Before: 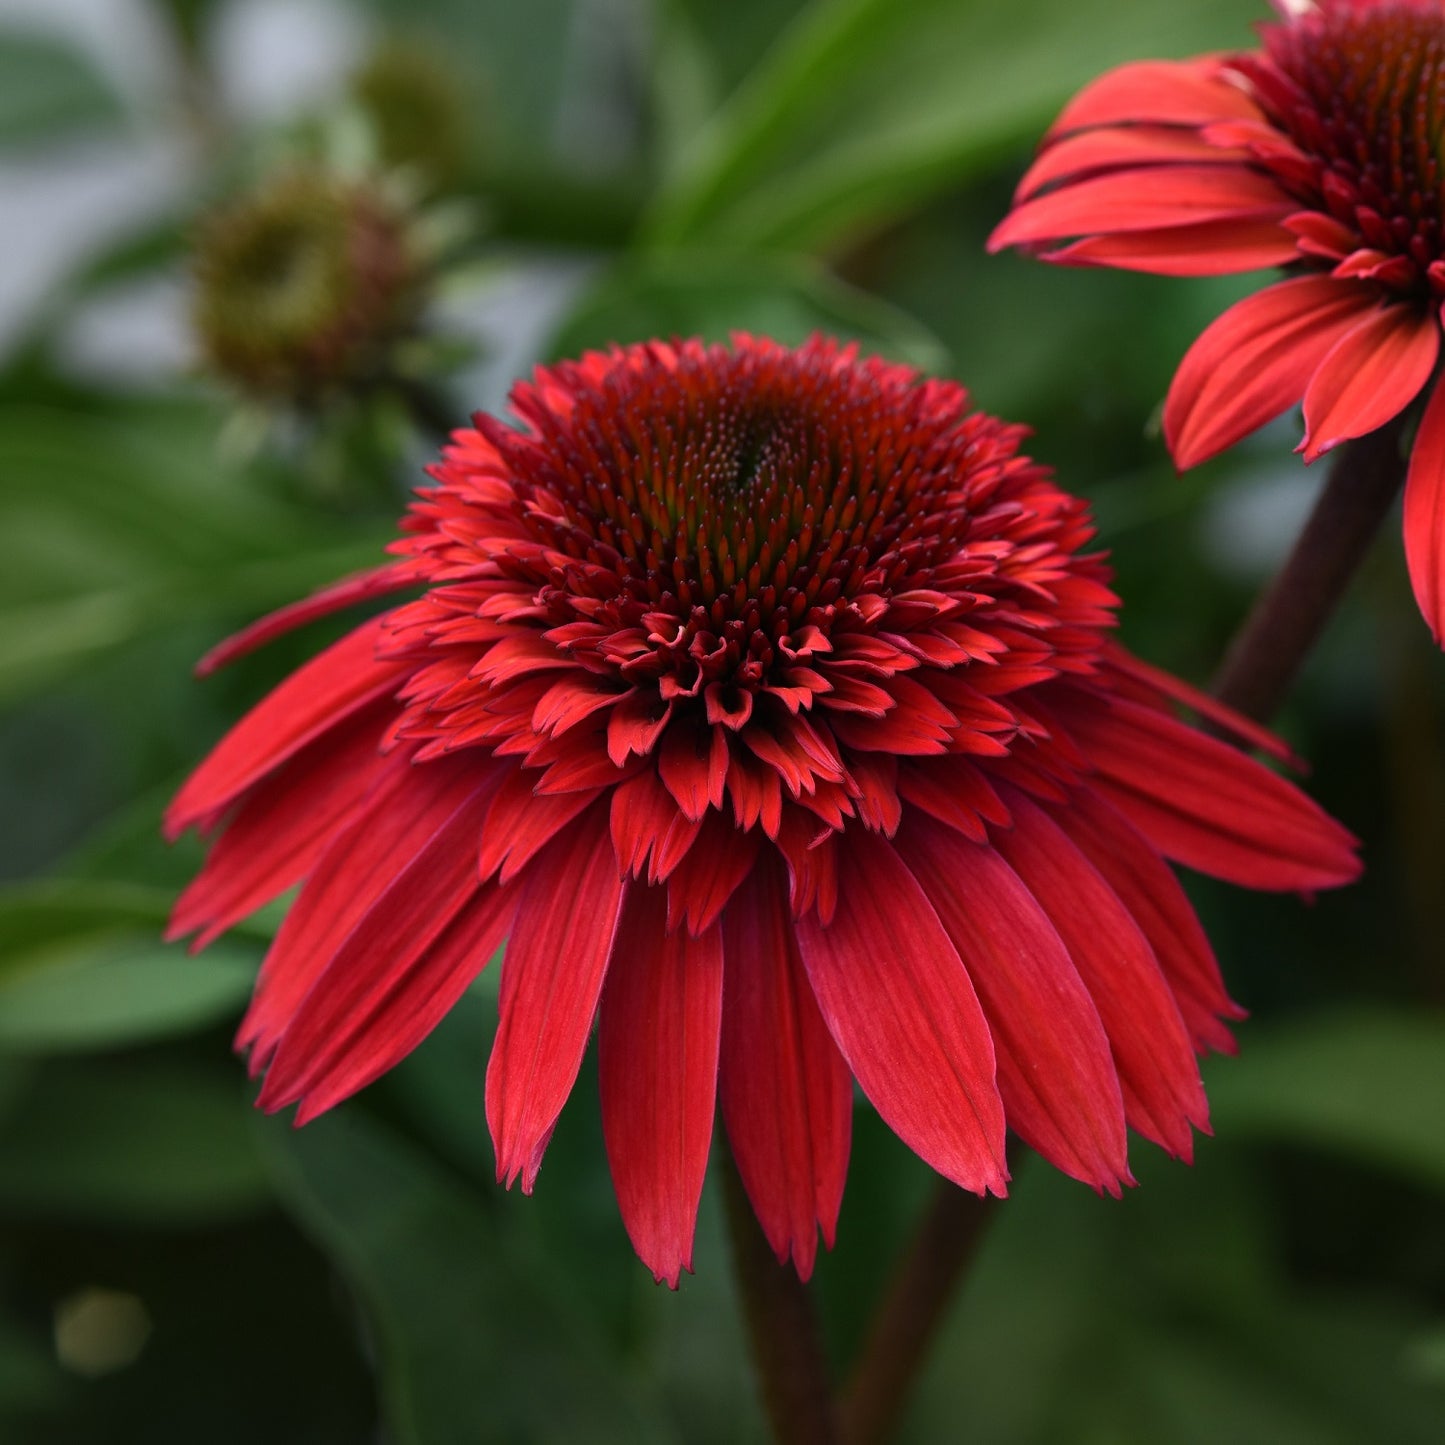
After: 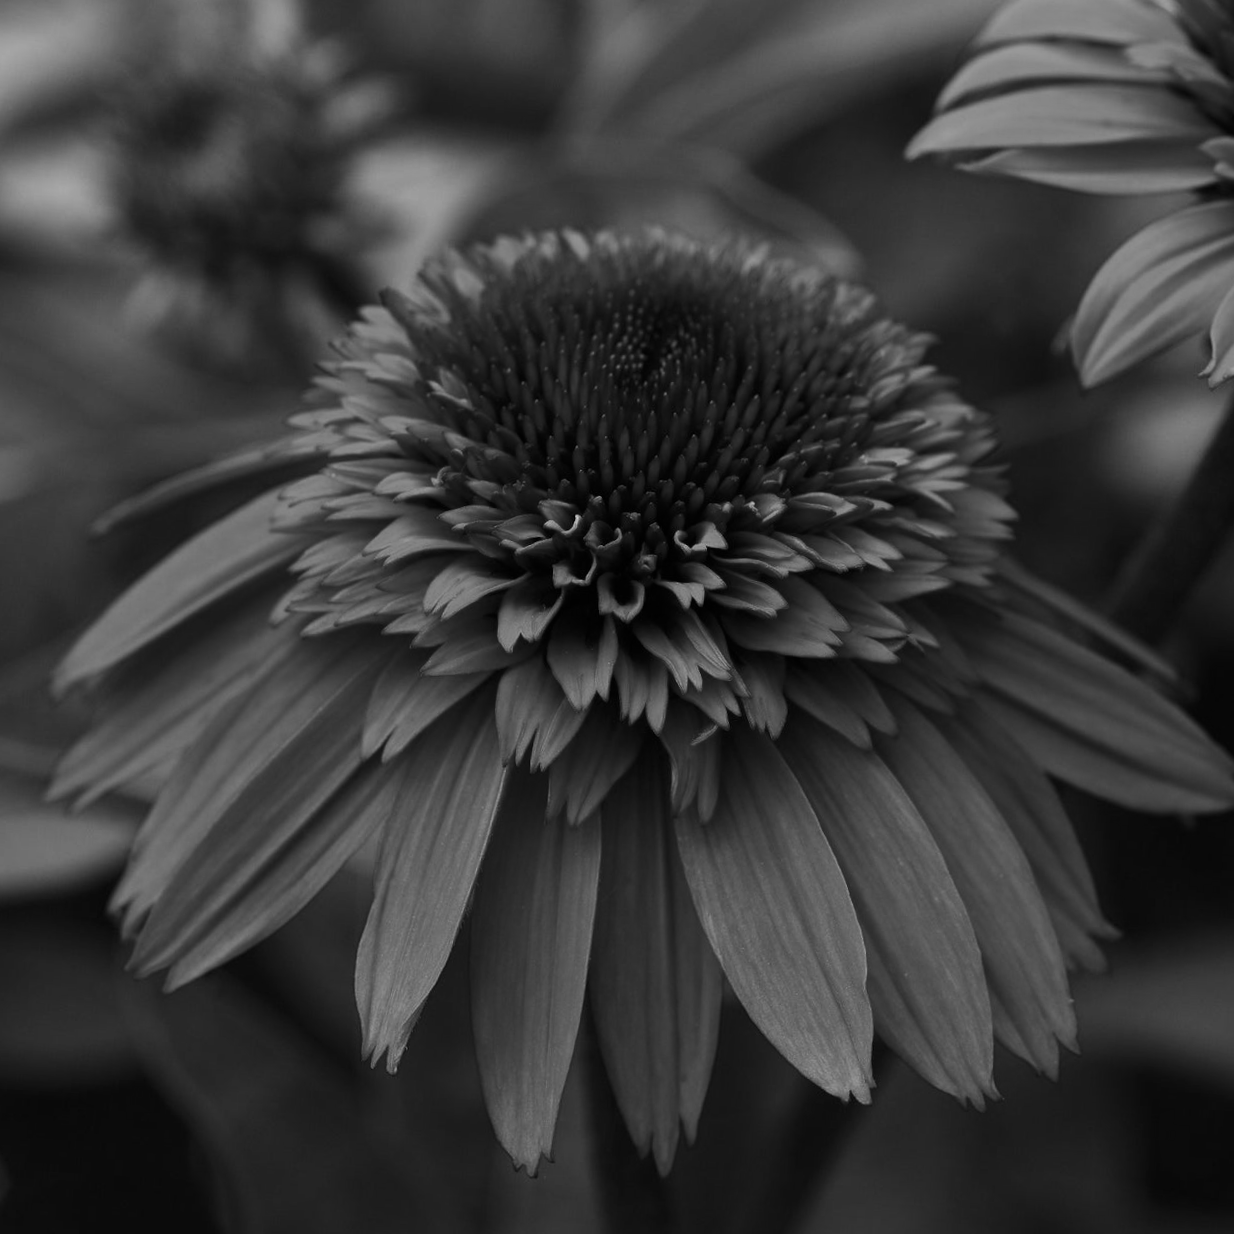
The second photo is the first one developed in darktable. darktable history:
crop and rotate: angle -3.27°, left 5.211%, top 5.211%, right 4.607%, bottom 4.607%
monochrome: on, module defaults
contrast brightness saturation: contrast 0.13, brightness -0.05, saturation 0.16
